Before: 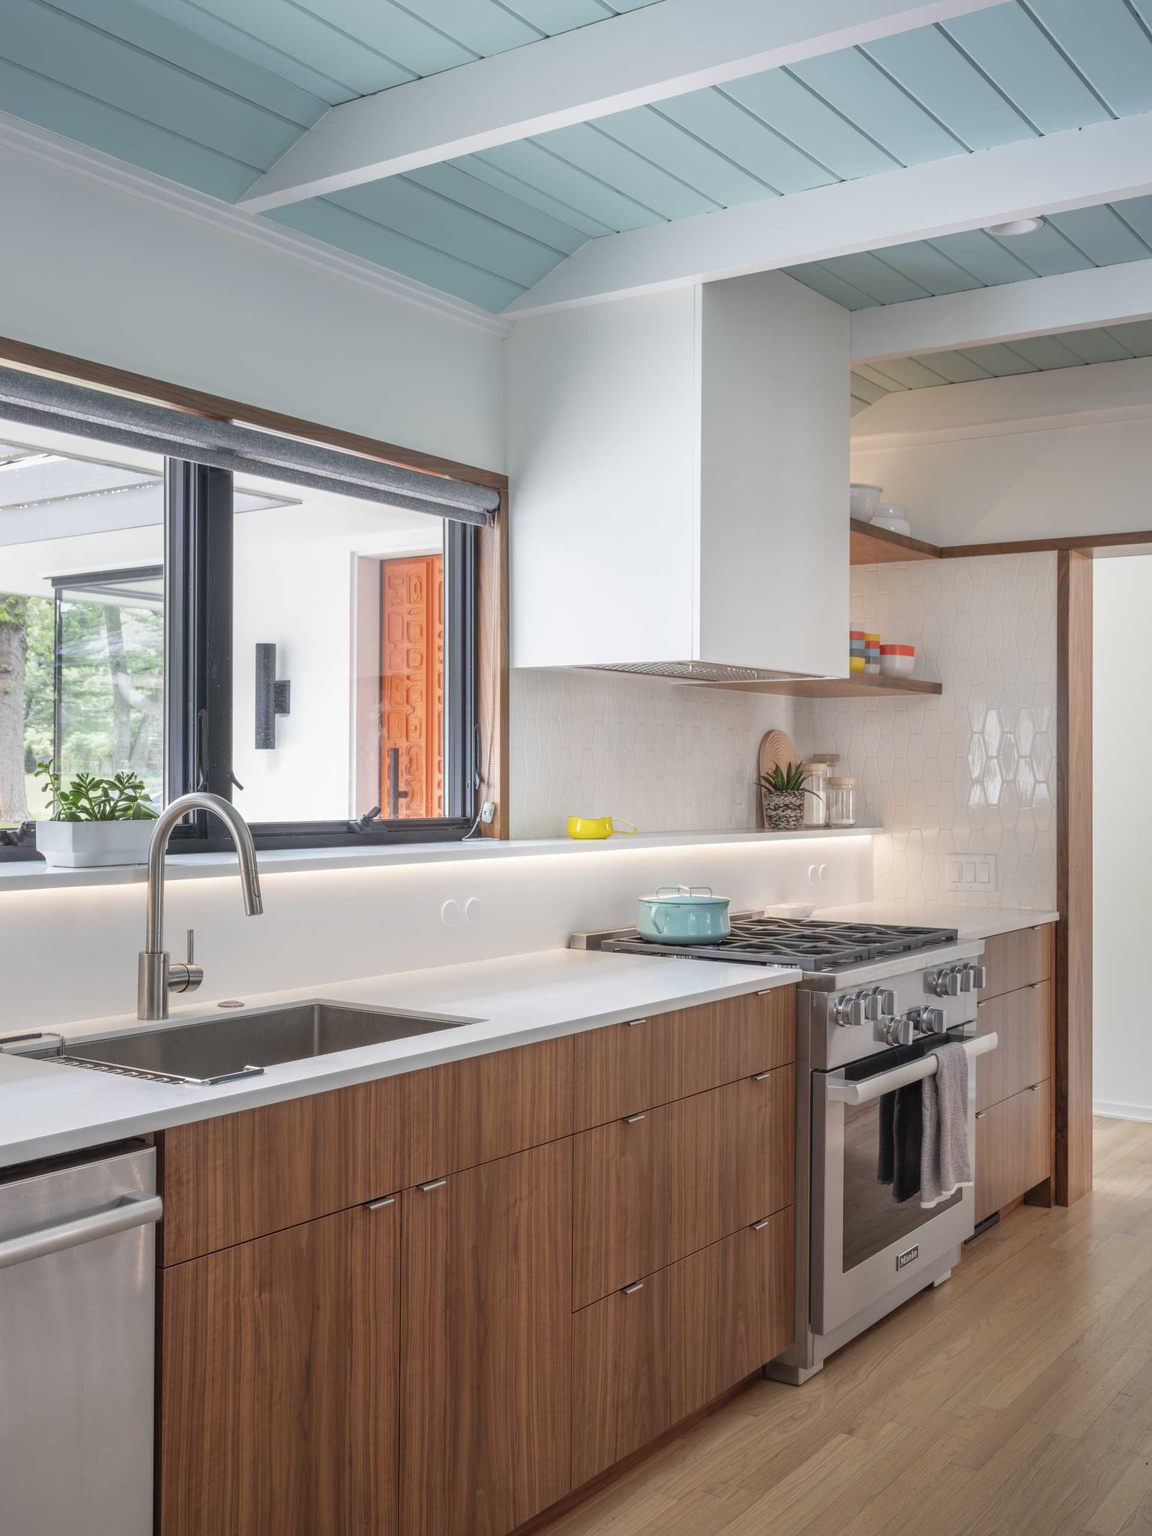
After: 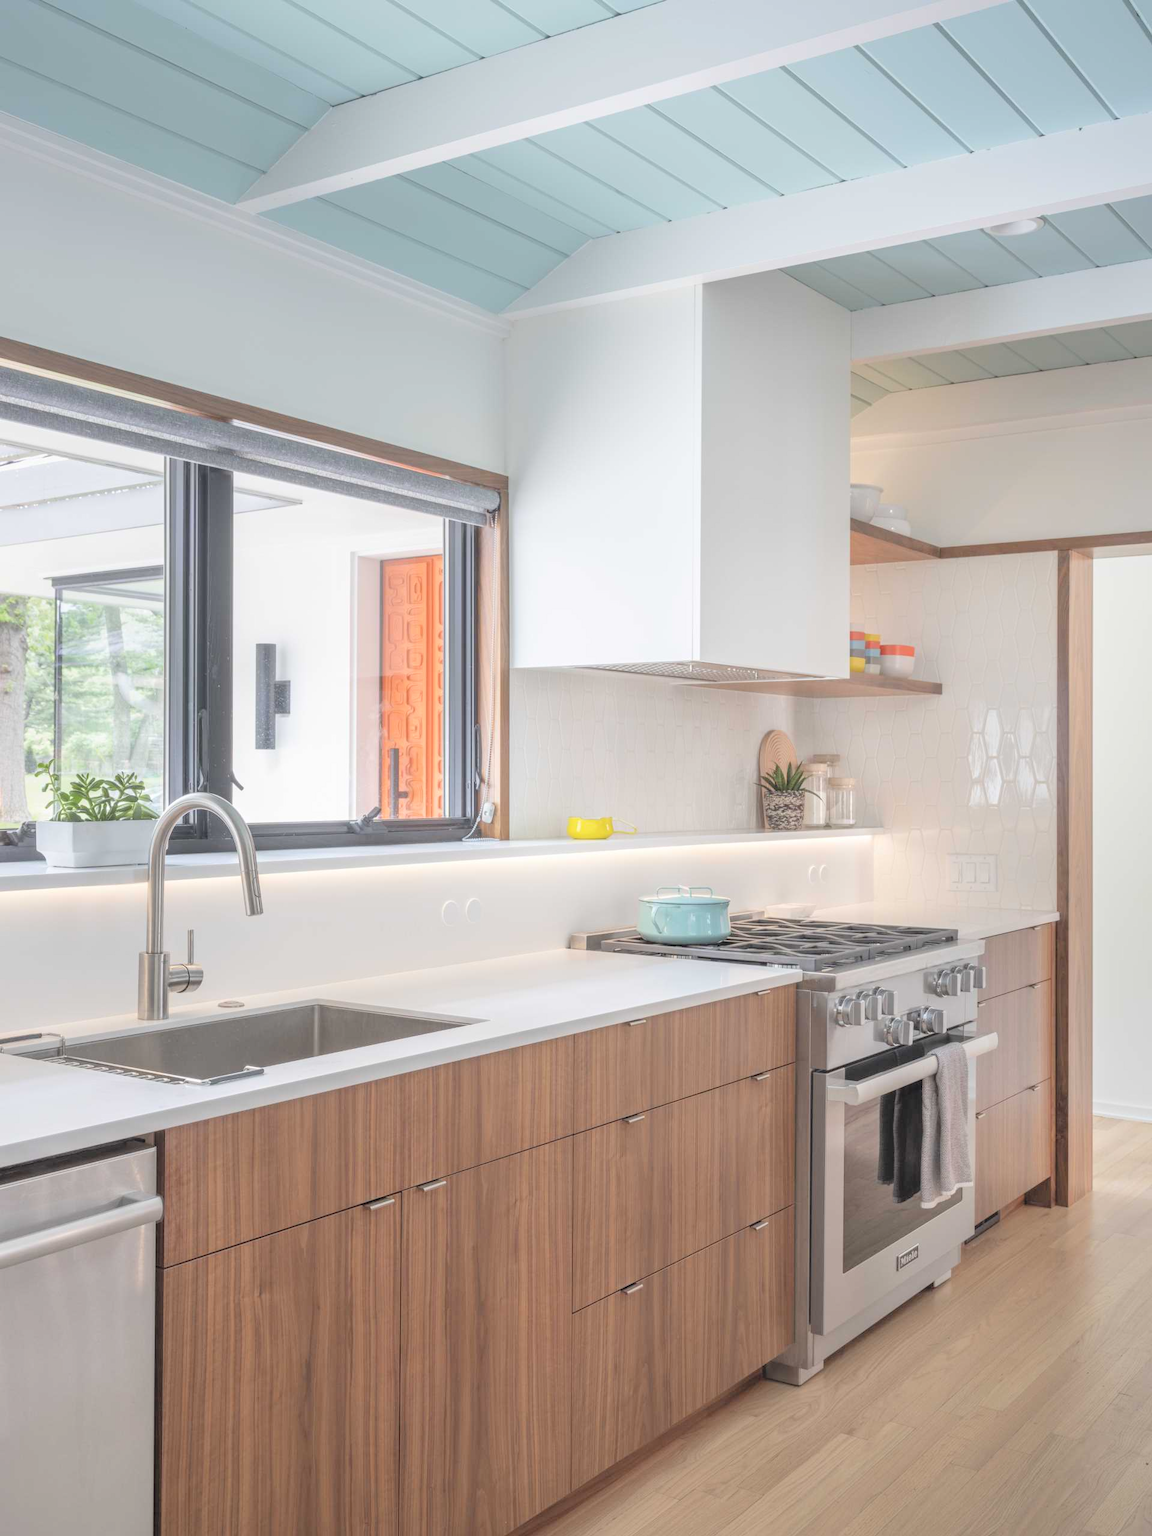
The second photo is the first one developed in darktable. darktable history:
contrast brightness saturation: brightness 0.286
